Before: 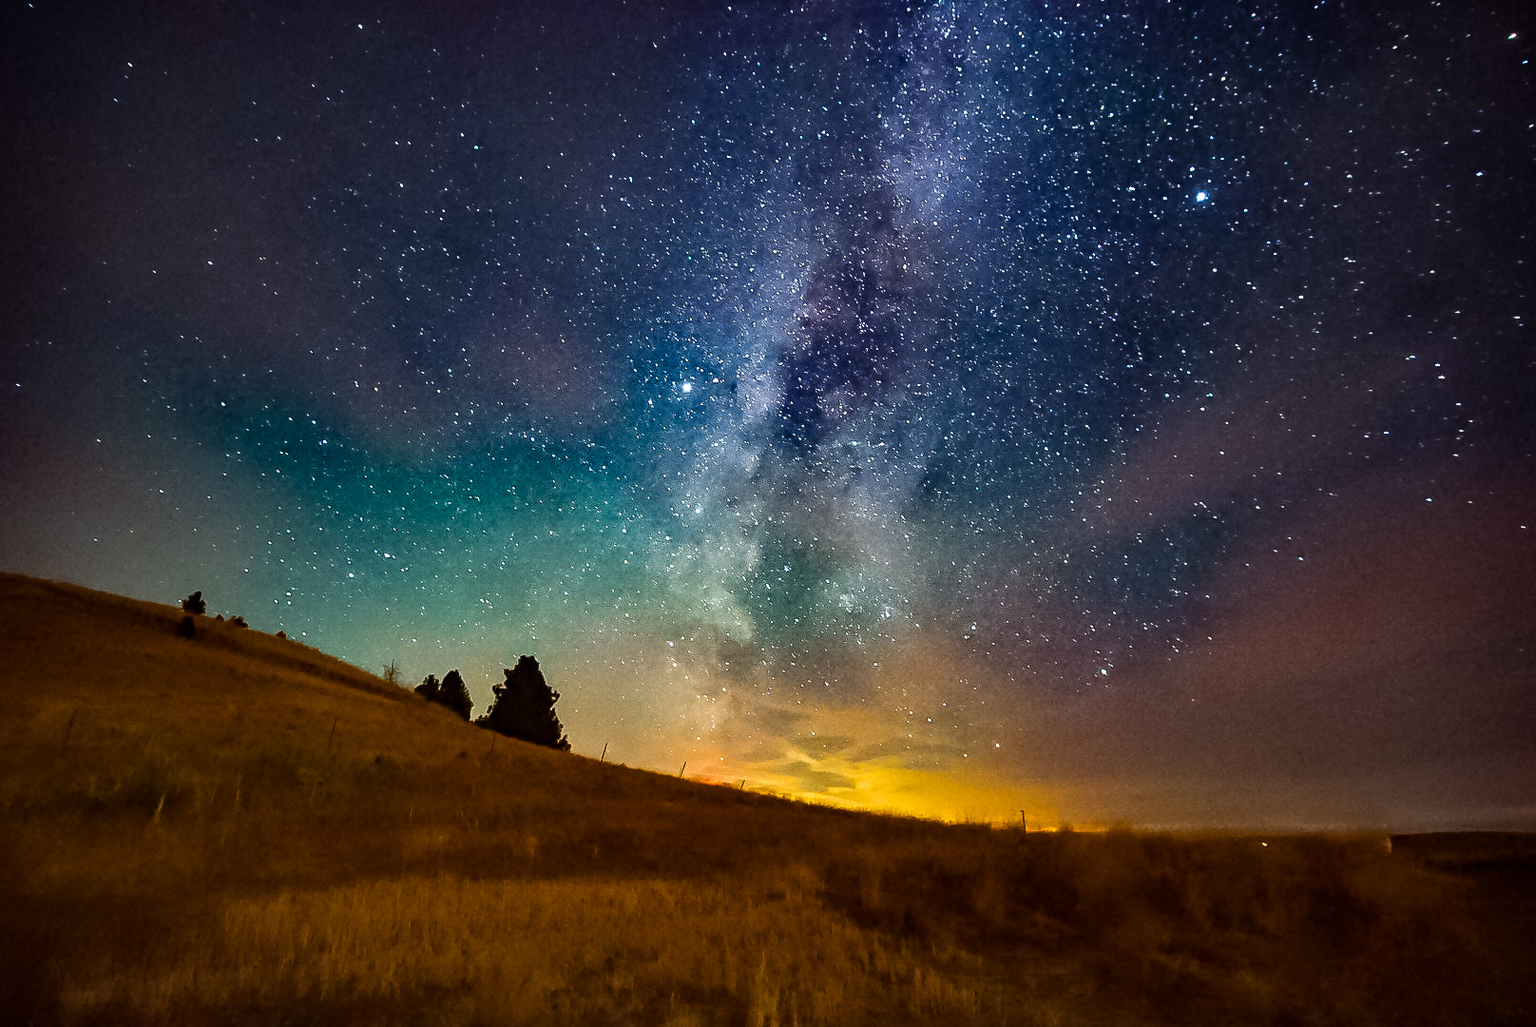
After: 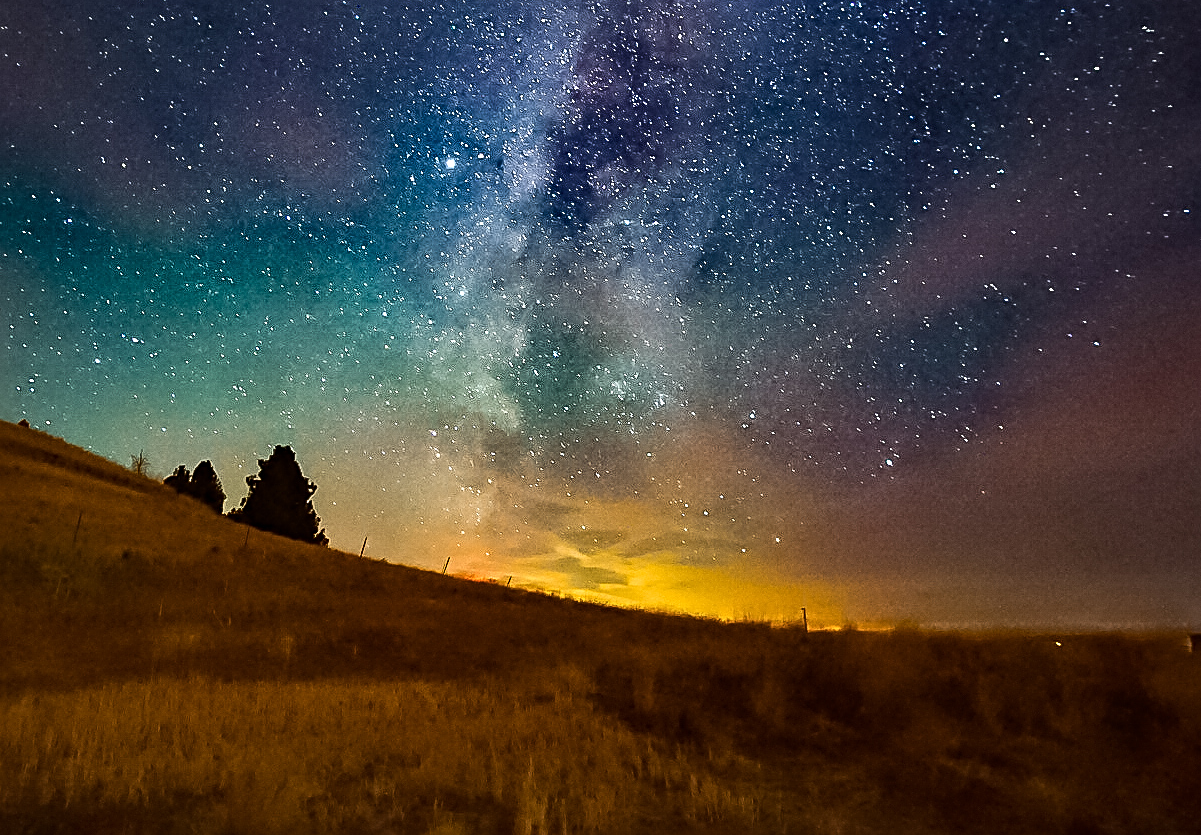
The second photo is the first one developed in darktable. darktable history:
sharpen: on, module defaults
crop: left 16.877%, top 22.654%, right 8.752%
